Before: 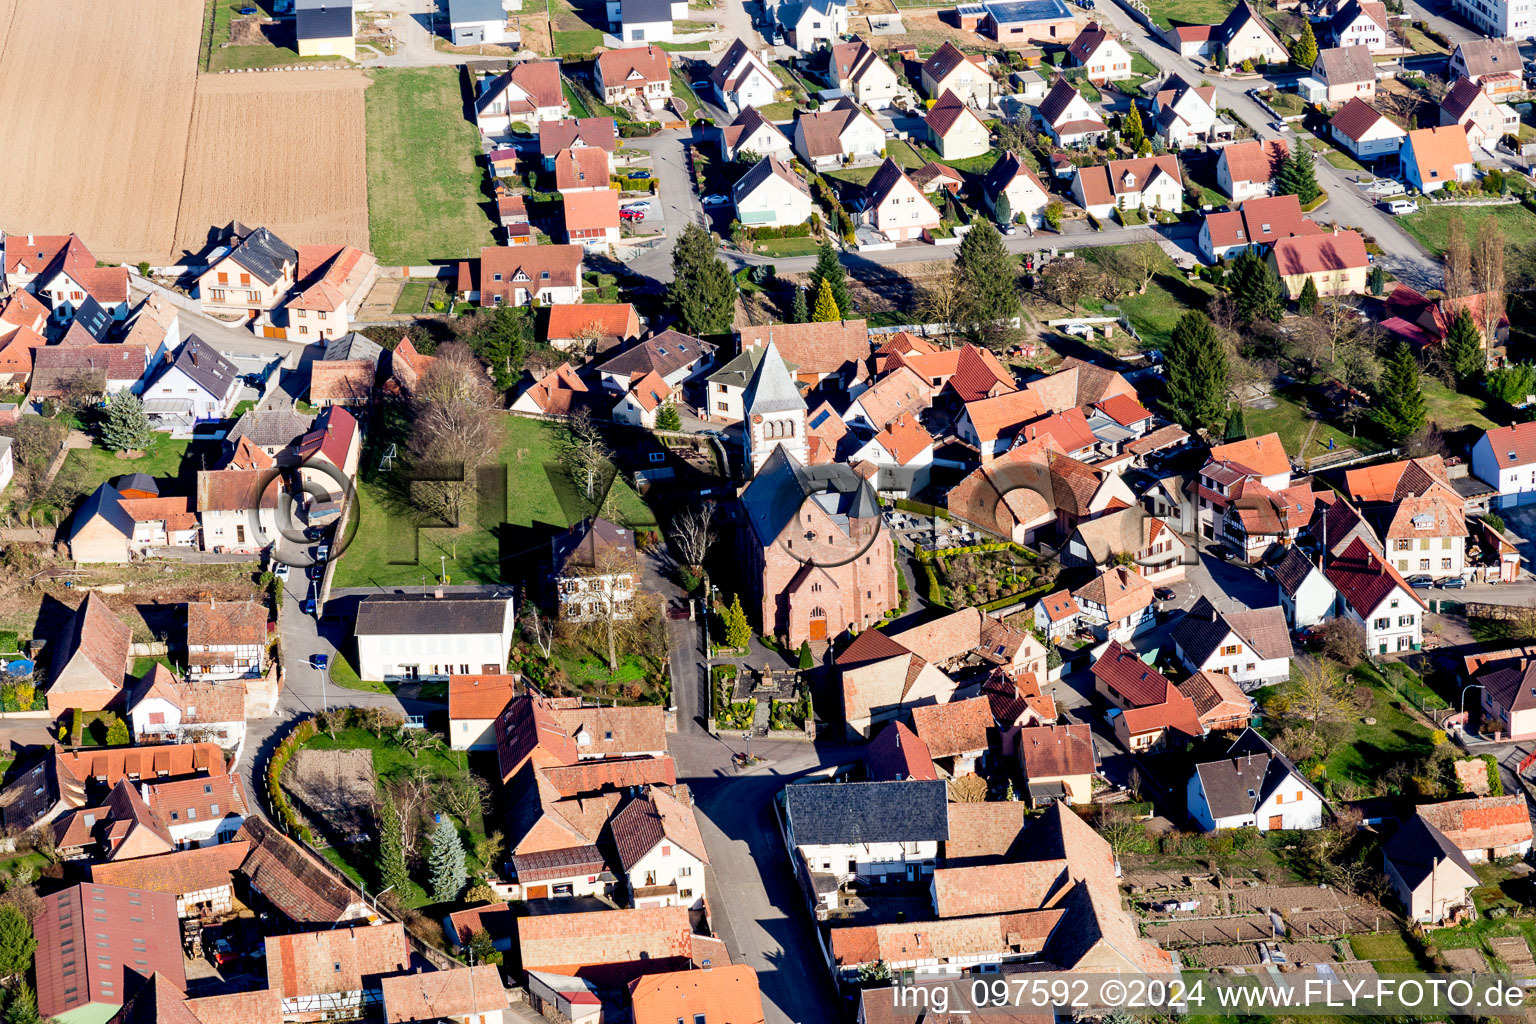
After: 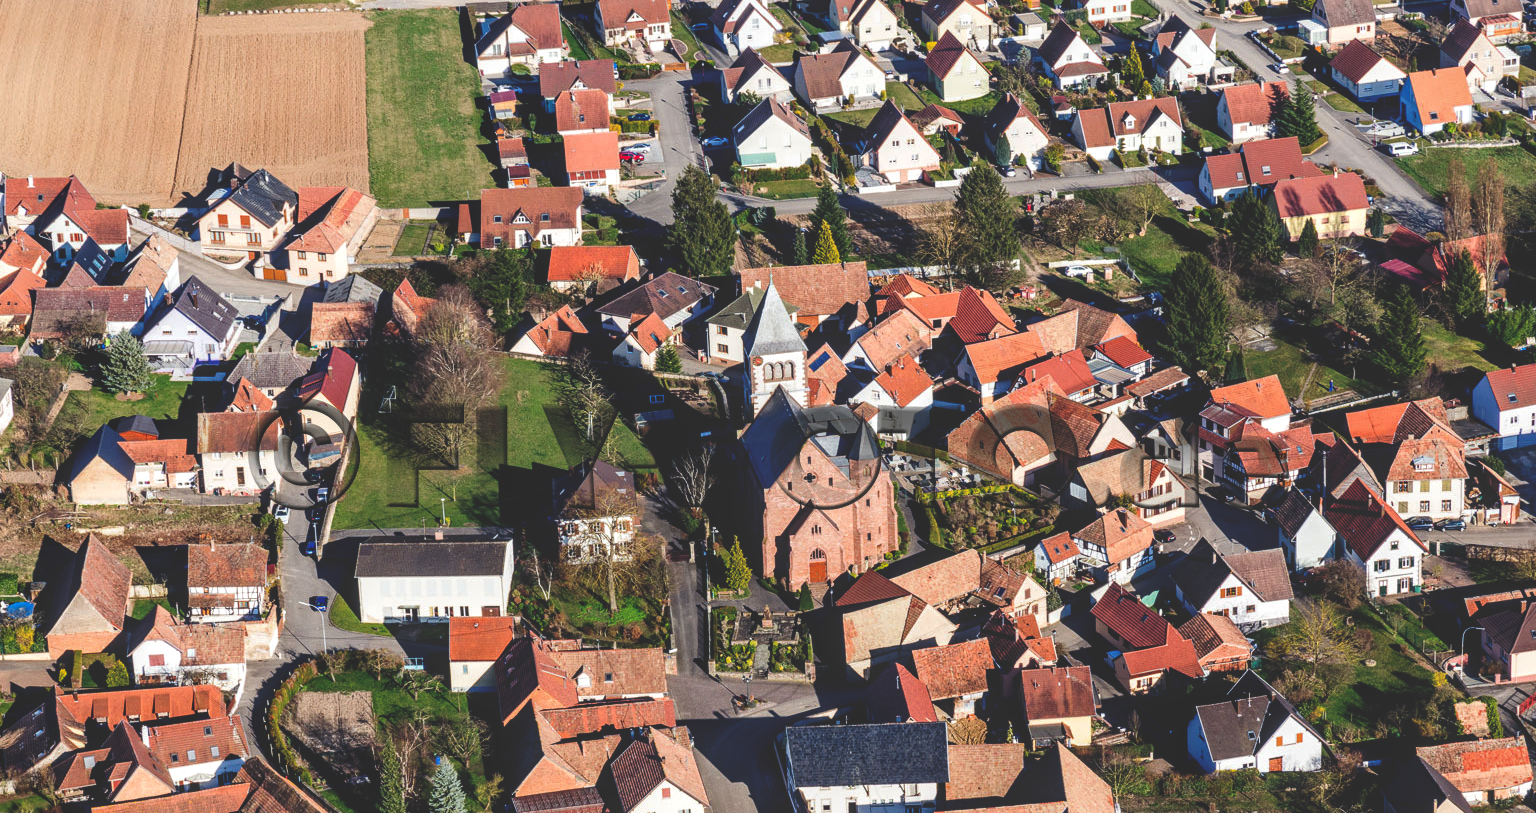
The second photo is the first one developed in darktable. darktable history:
crop and rotate: top 5.667%, bottom 14.937%
rgb curve: curves: ch0 [(0, 0.186) (0.314, 0.284) (0.775, 0.708) (1, 1)], compensate middle gray true, preserve colors none
local contrast: on, module defaults
